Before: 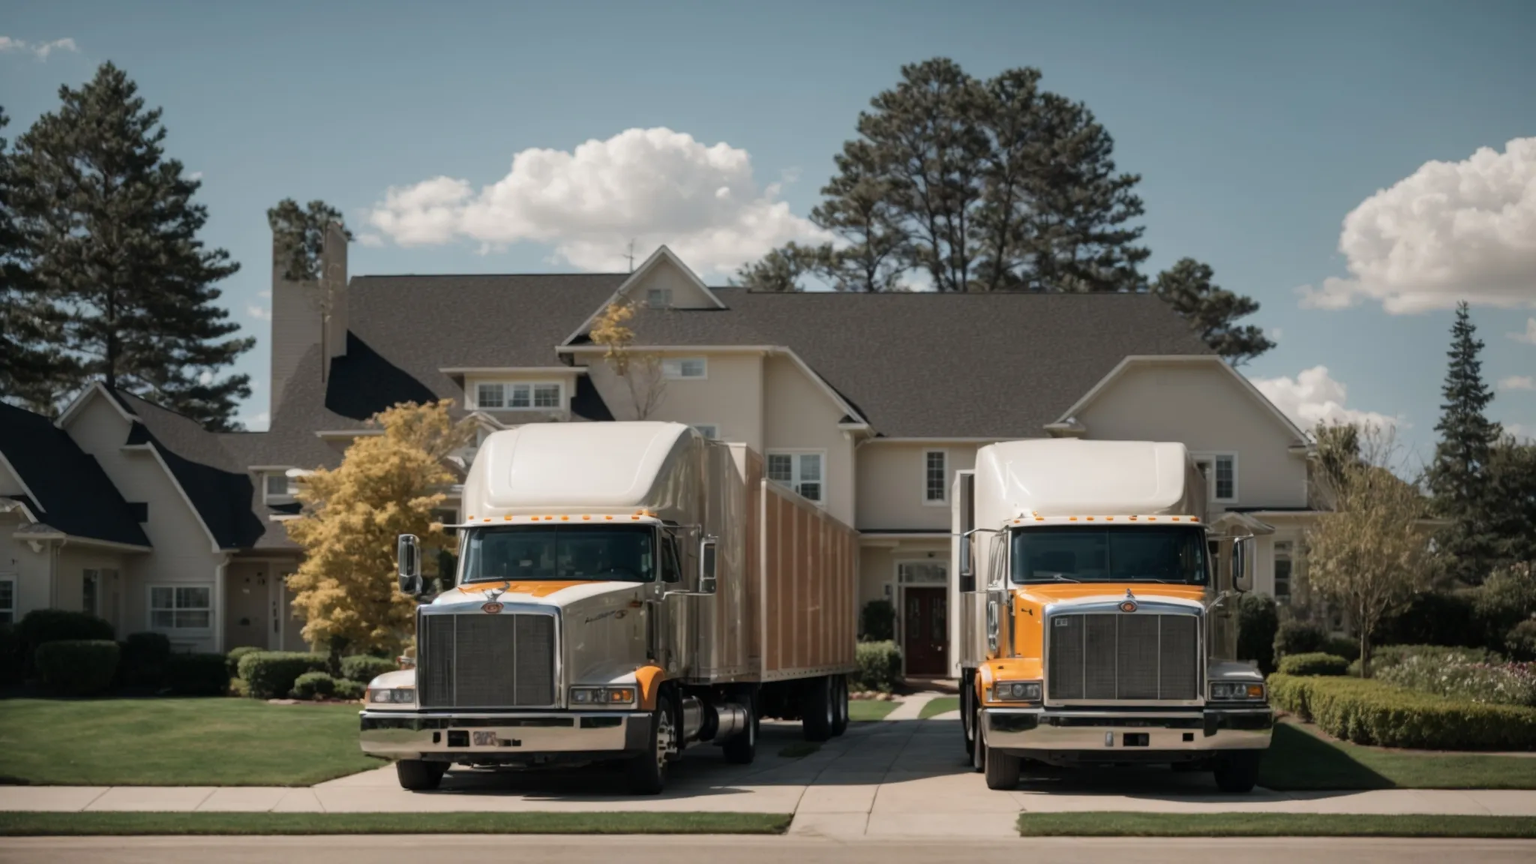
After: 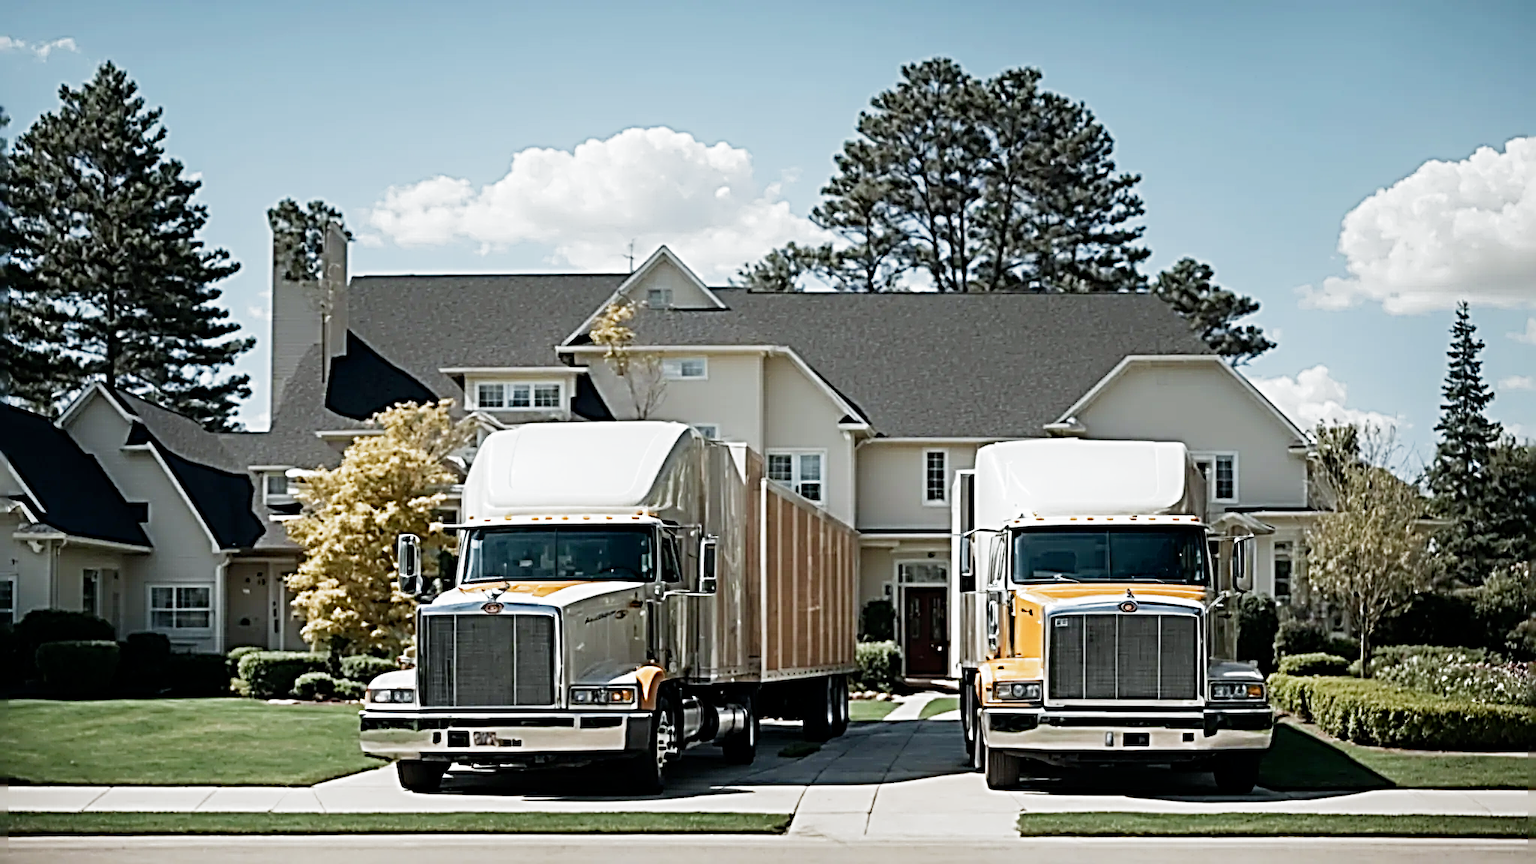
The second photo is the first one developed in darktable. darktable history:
sharpen: radius 4.001, amount 2
exposure: exposure -0.072 EV, compensate highlight preservation false
filmic rgb: middle gray luminance 9.23%, black relative exposure -10.55 EV, white relative exposure 3.45 EV, threshold 6 EV, target black luminance 0%, hardness 5.98, latitude 59.69%, contrast 1.087, highlights saturation mix 5%, shadows ↔ highlights balance 29.23%, add noise in highlights 0, preserve chrominance no, color science v3 (2019), use custom middle-gray values true, iterations of high-quality reconstruction 0, contrast in highlights soft, enable highlight reconstruction true
white balance: red 0.925, blue 1.046
